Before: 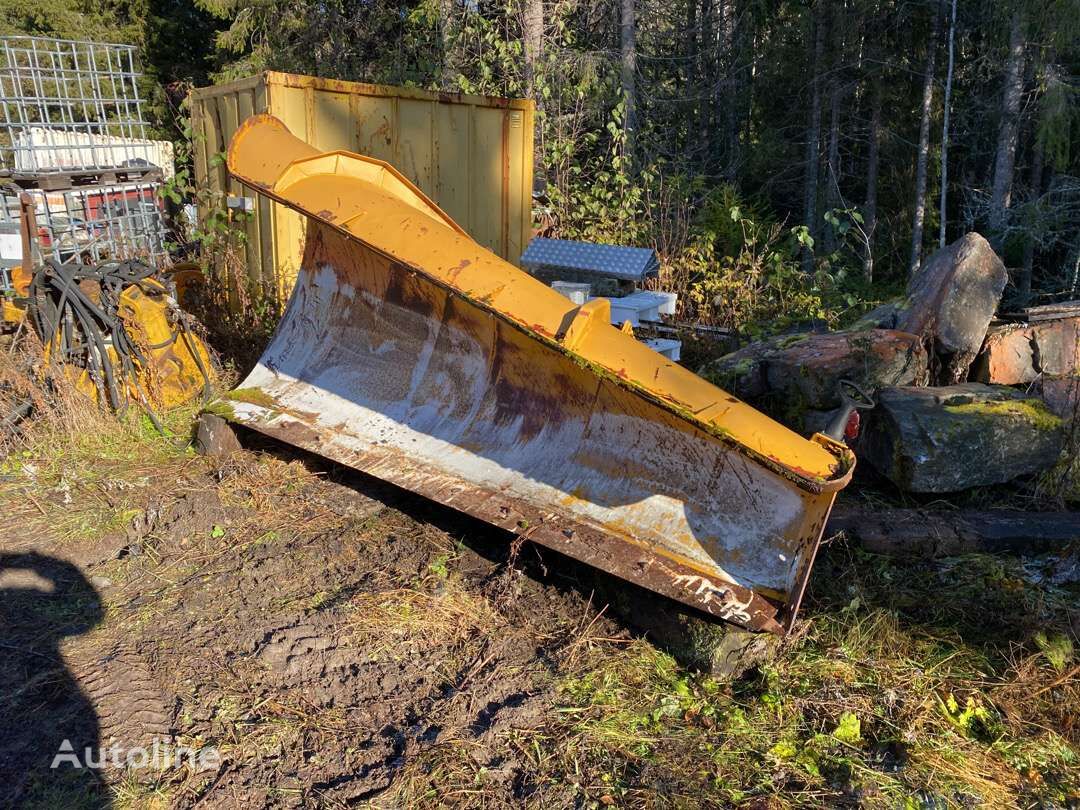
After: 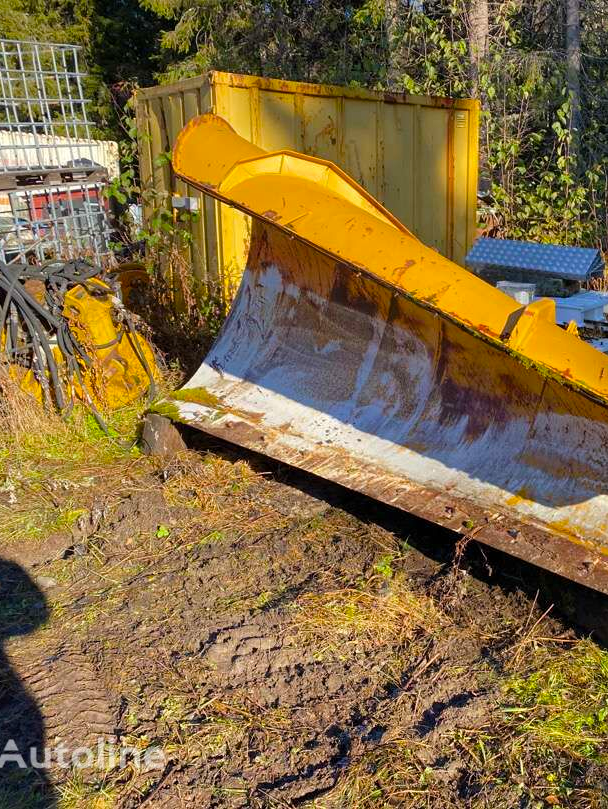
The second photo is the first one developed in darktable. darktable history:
crop: left 5.114%, right 38.589%
color balance rgb: perceptual saturation grading › global saturation 25%, global vibrance 20%
